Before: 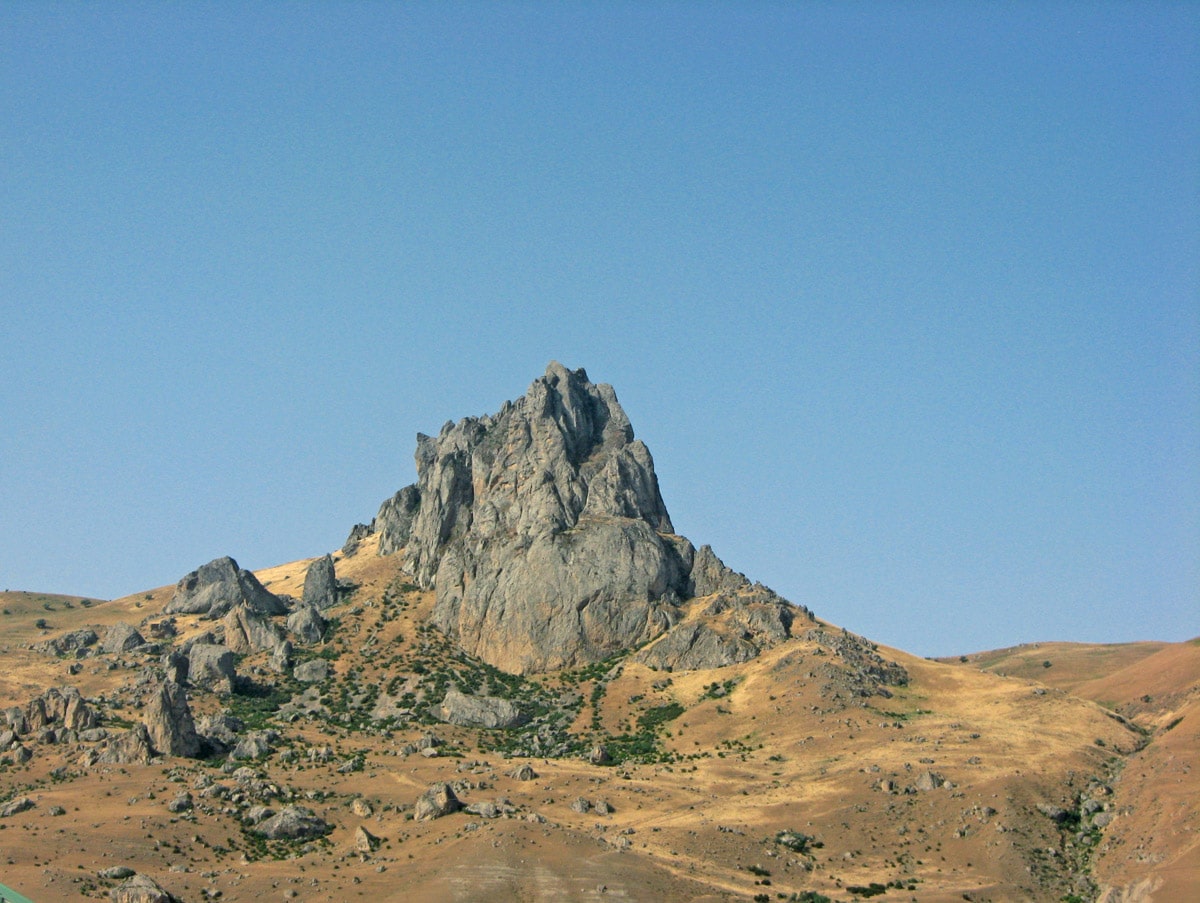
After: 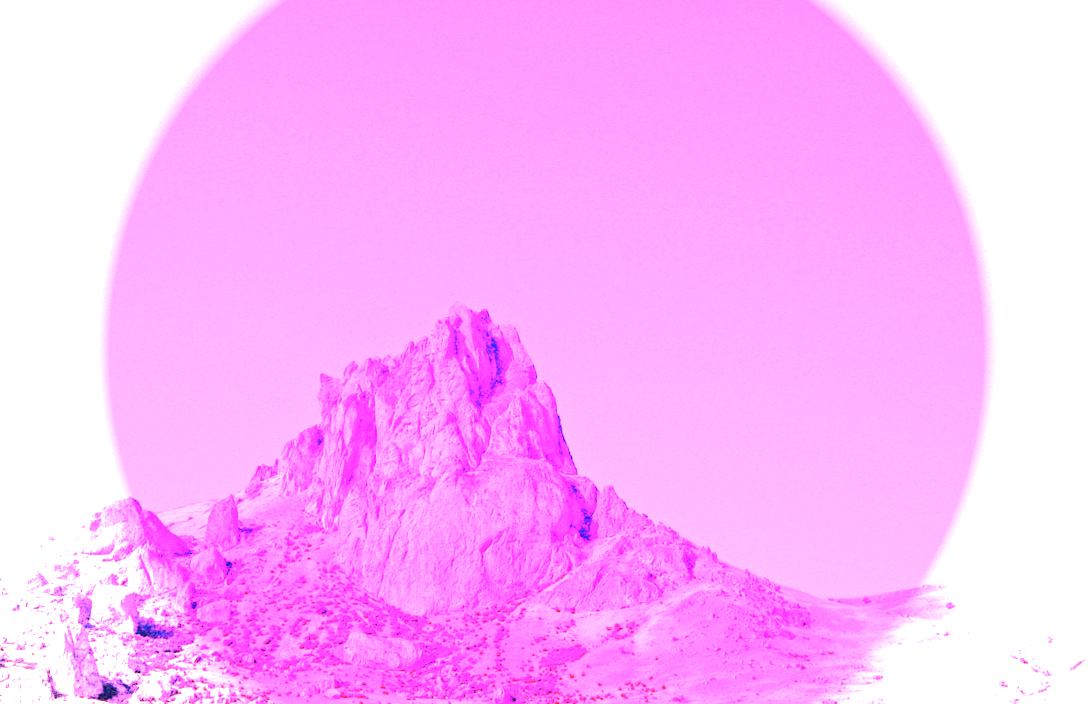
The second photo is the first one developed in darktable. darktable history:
white balance: red 8, blue 8
crop: left 8.155%, top 6.611%, bottom 15.385%
vignetting: on, module defaults
